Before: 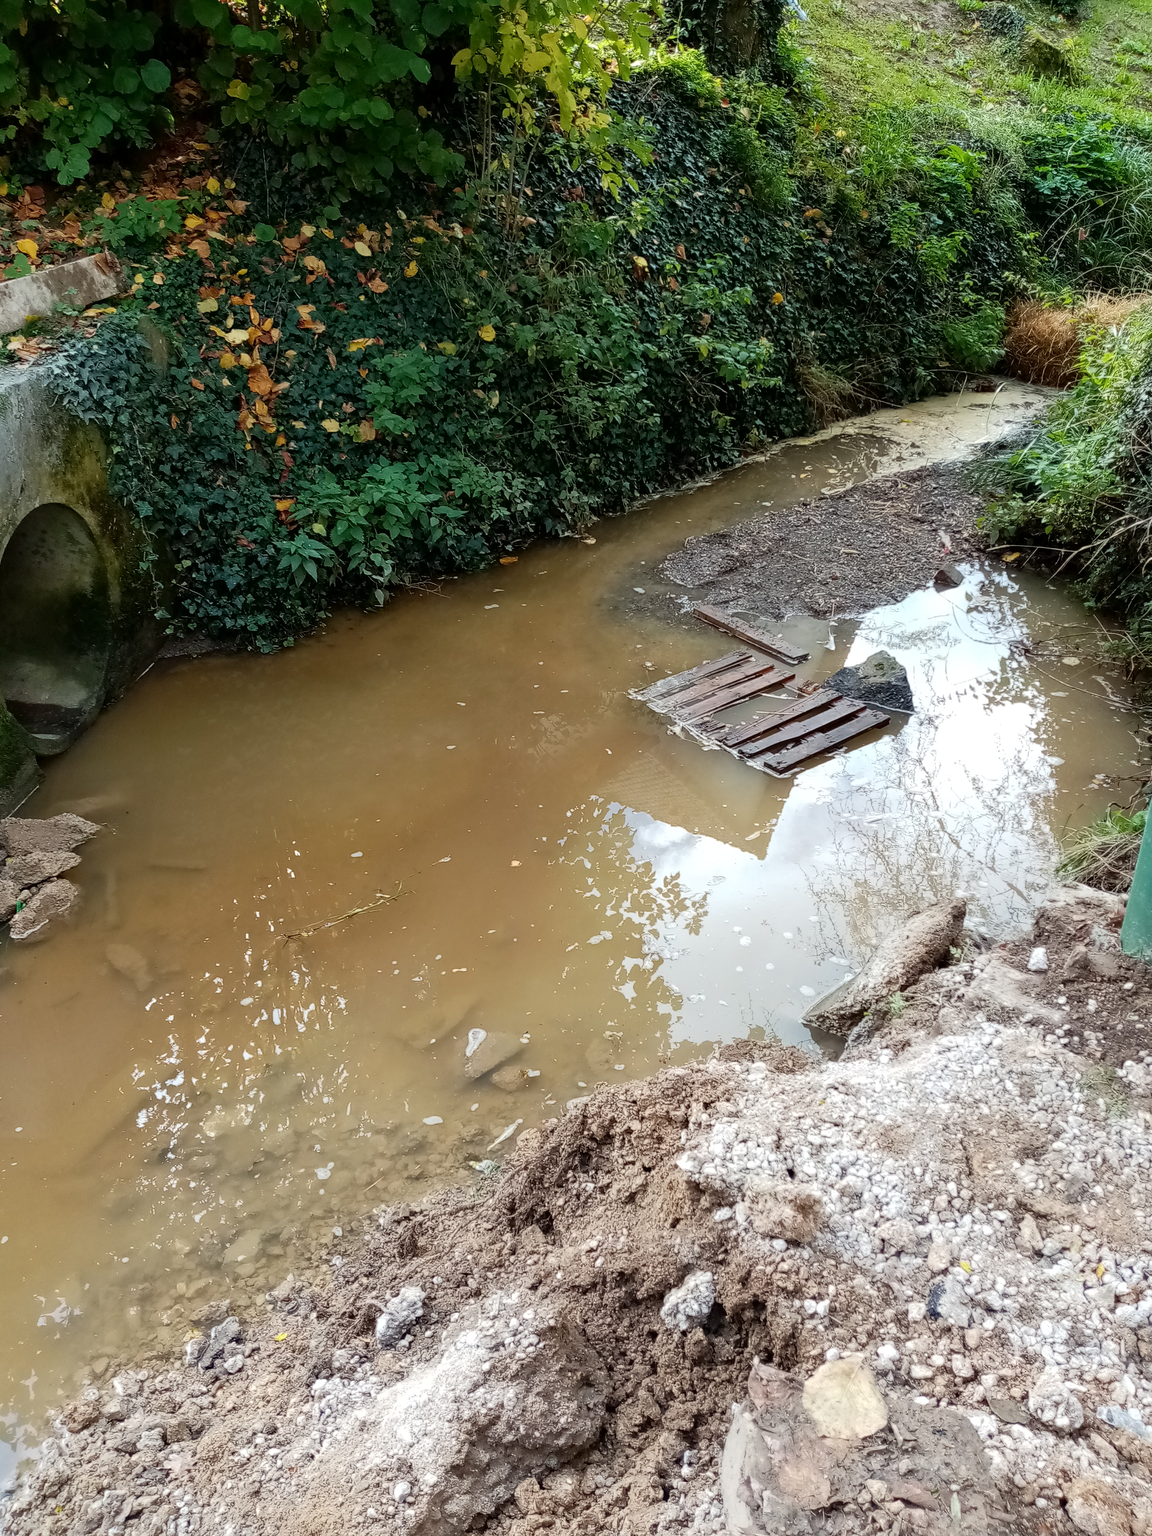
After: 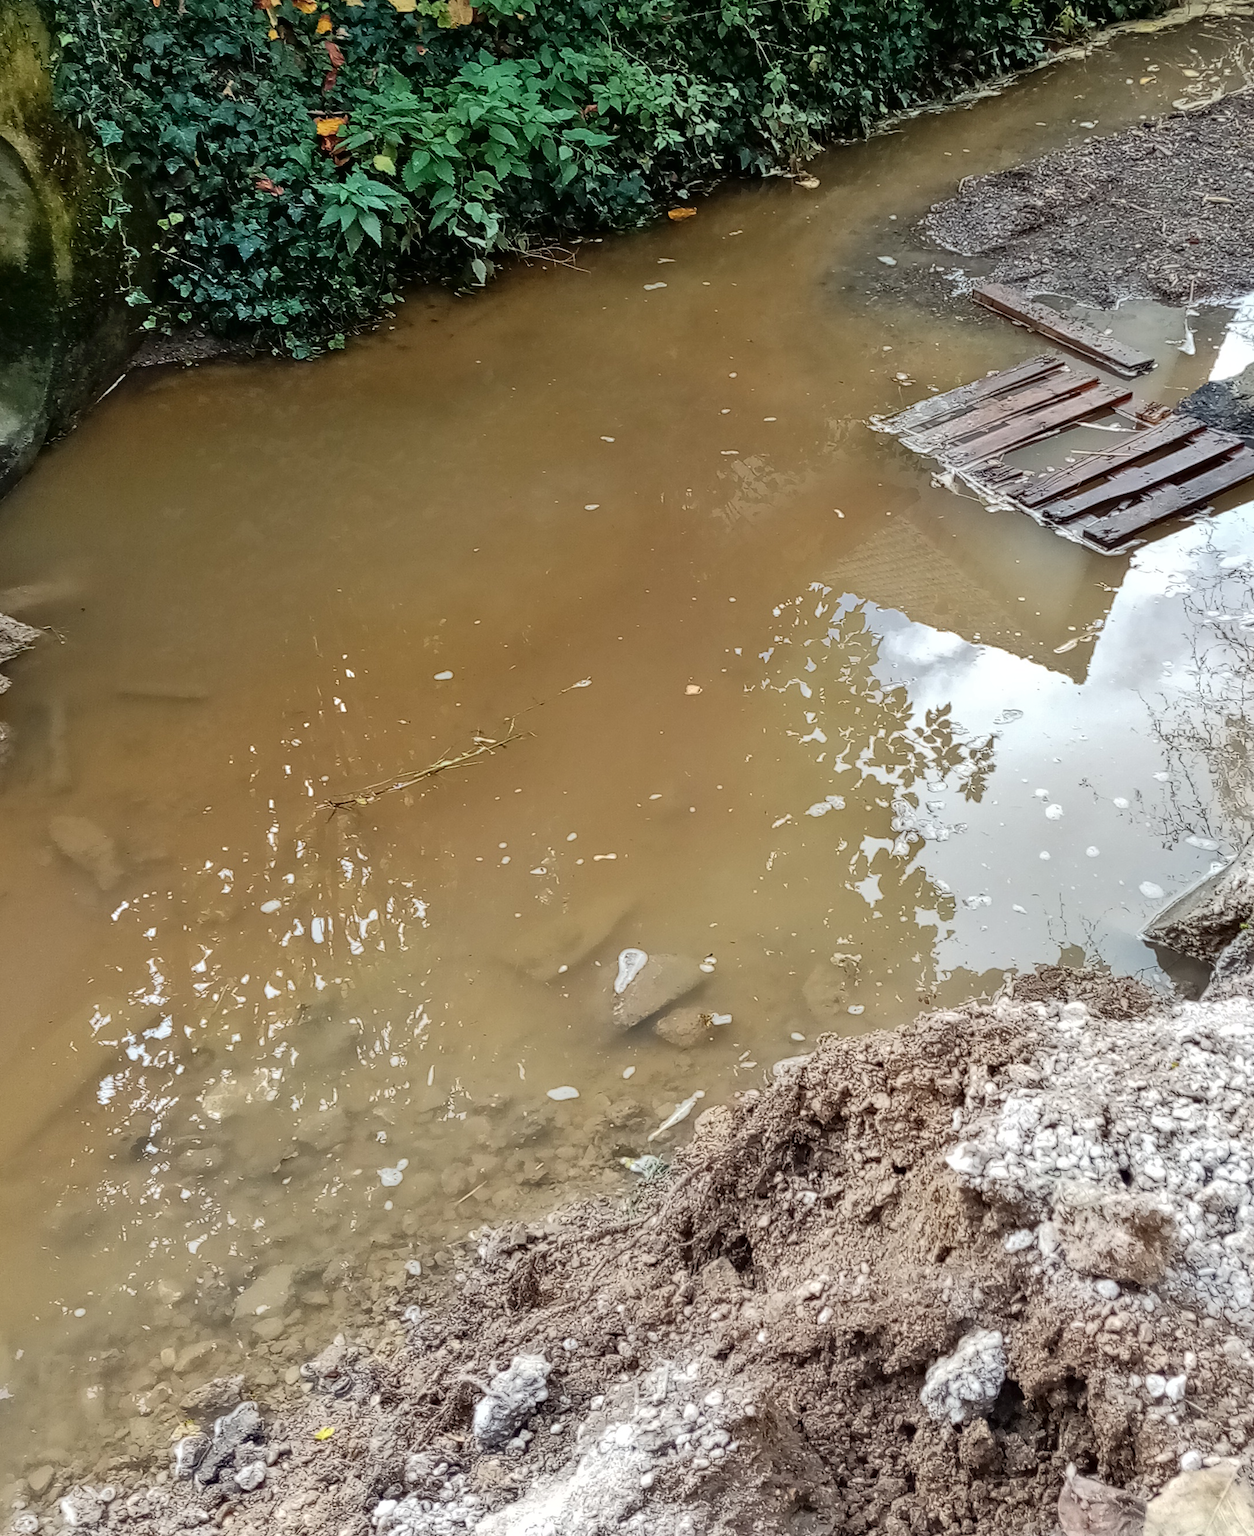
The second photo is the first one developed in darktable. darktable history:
shadows and highlights: highlights color adjustment 0%, low approximation 0.01, soften with gaussian
crop: left 6.488%, top 27.668%, right 24.183%, bottom 8.656%
